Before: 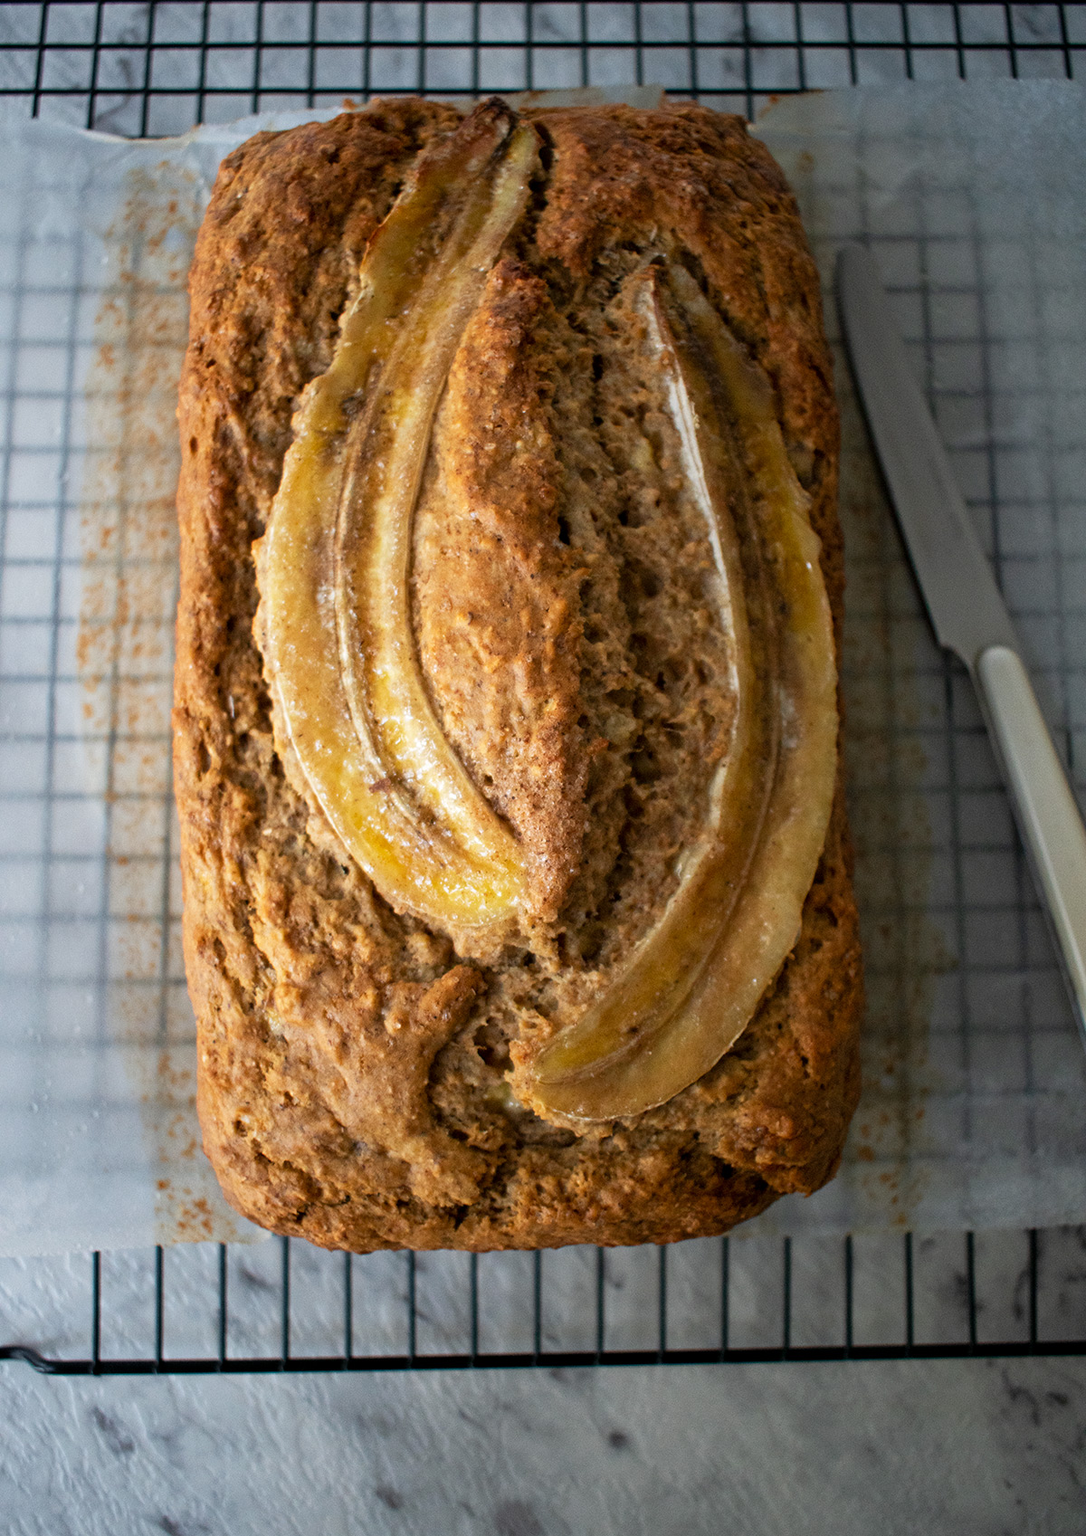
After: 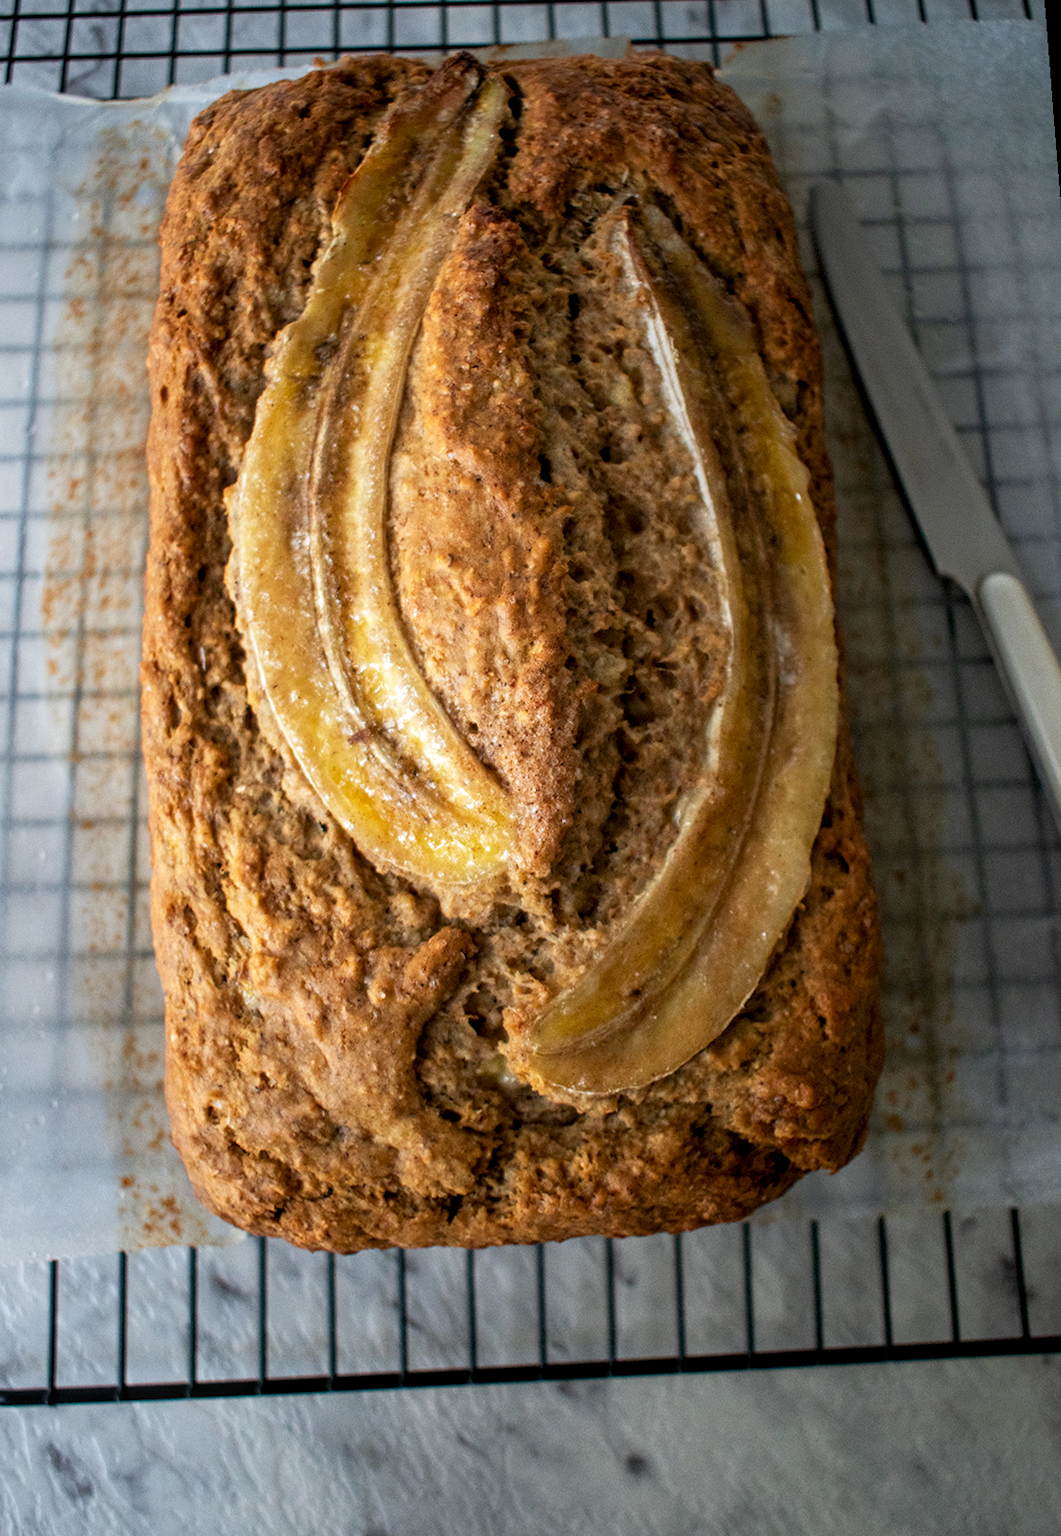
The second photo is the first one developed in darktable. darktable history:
local contrast: on, module defaults
rotate and perspective: rotation -1.68°, lens shift (vertical) -0.146, crop left 0.049, crop right 0.912, crop top 0.032, crop bottom 0.96
